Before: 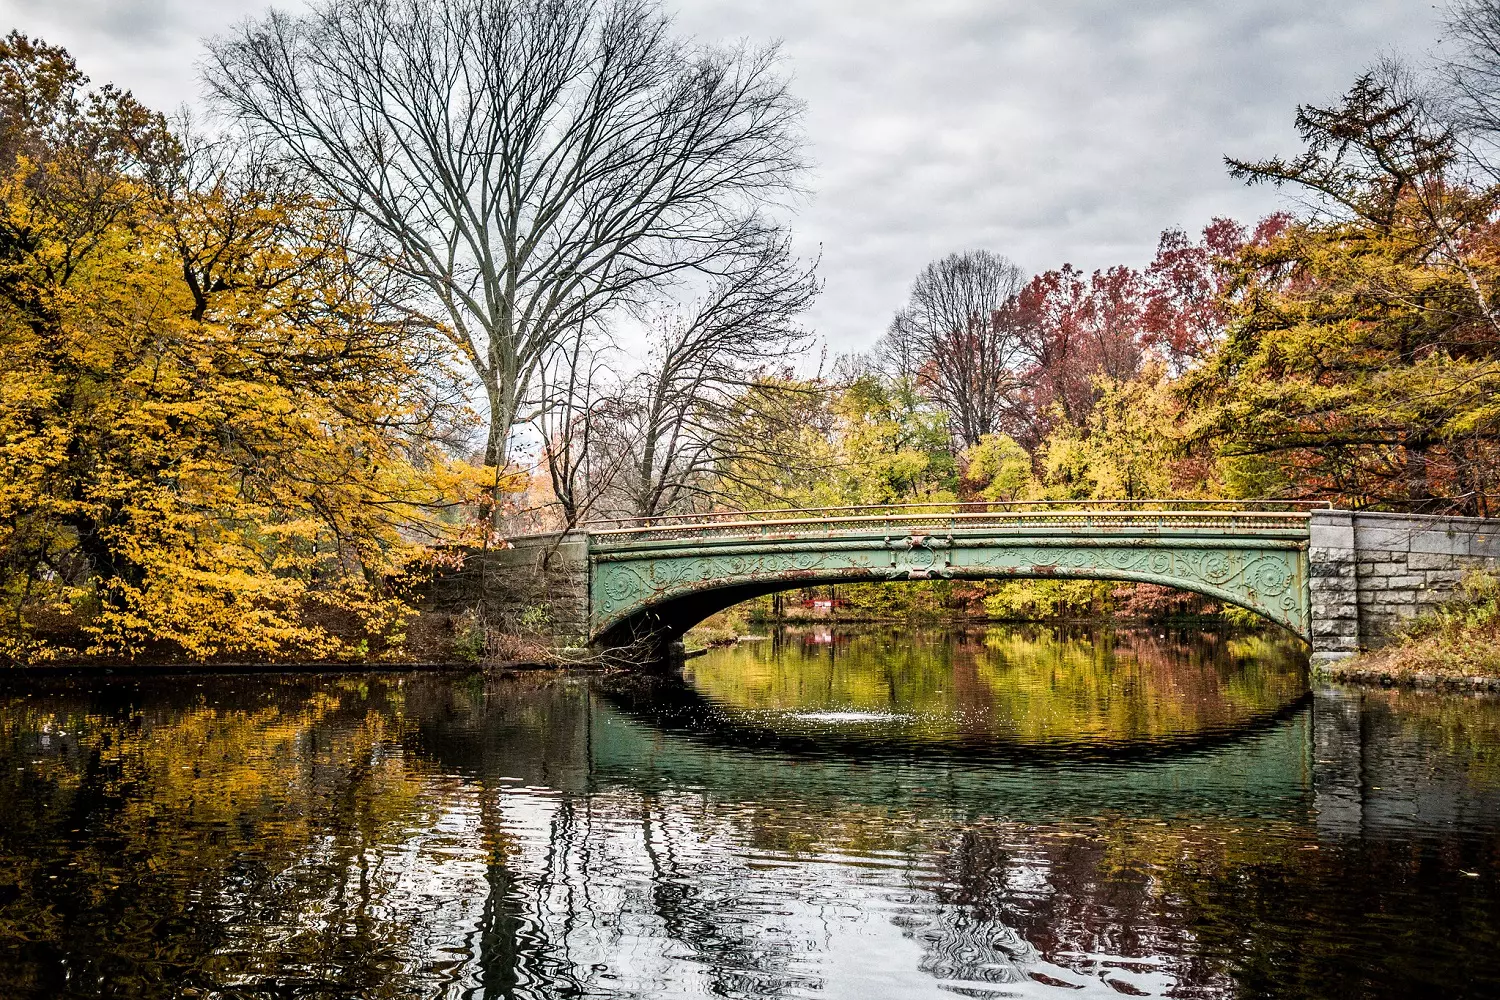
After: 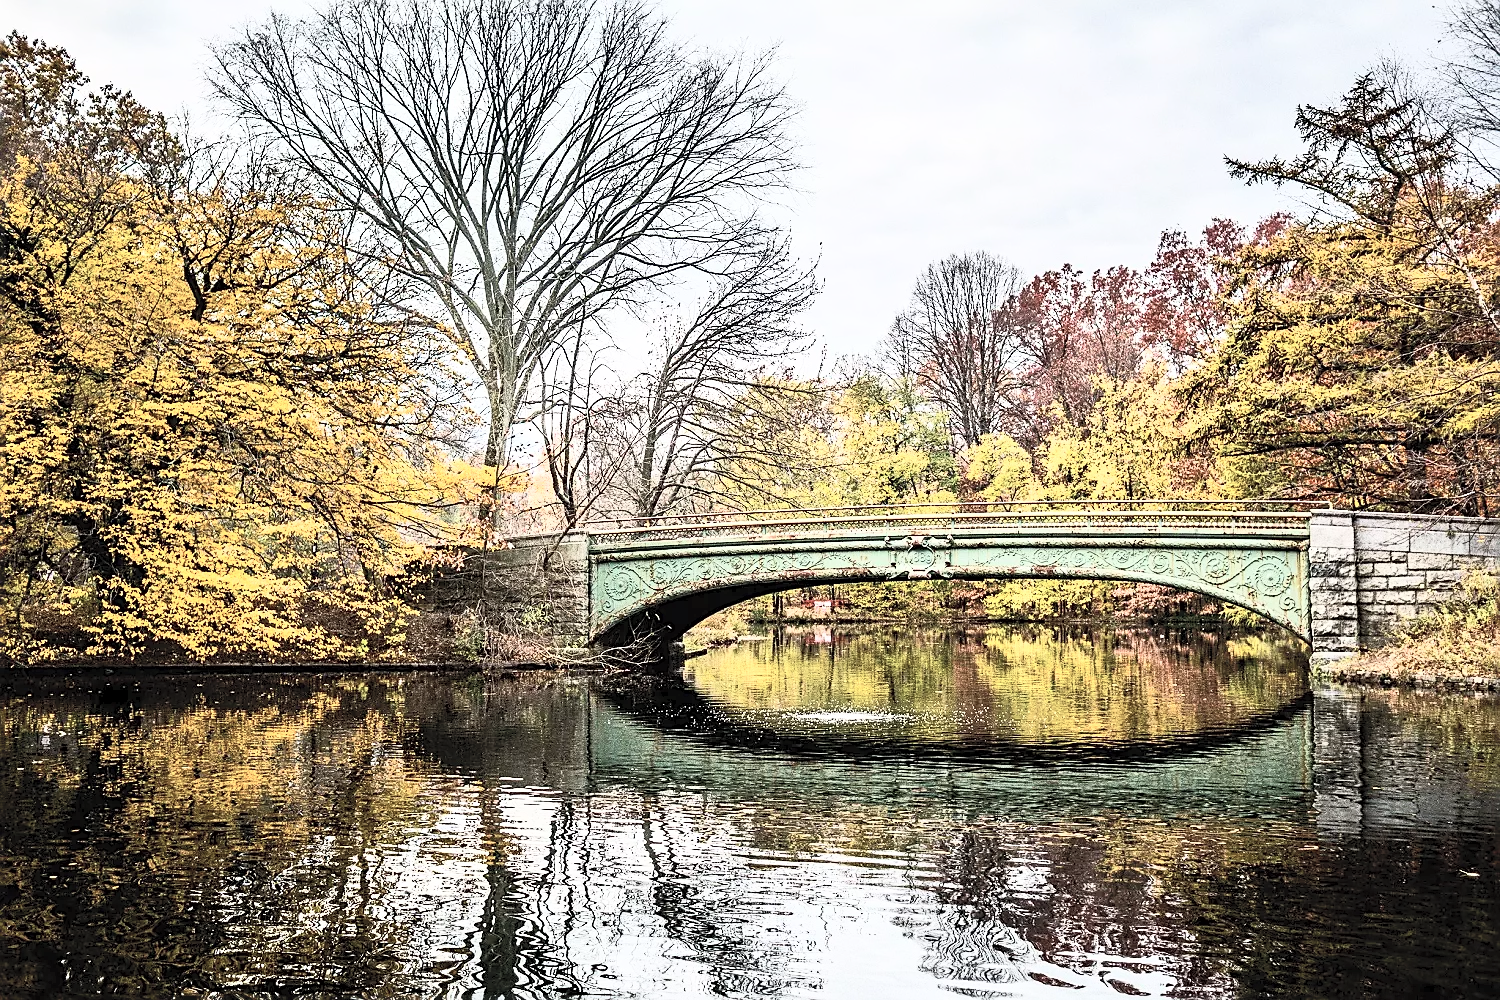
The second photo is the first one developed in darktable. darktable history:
contrast brightness saturation: contrast 0.437, brightness 0.563, saturation -0.198
sharpen: on, module defaults
